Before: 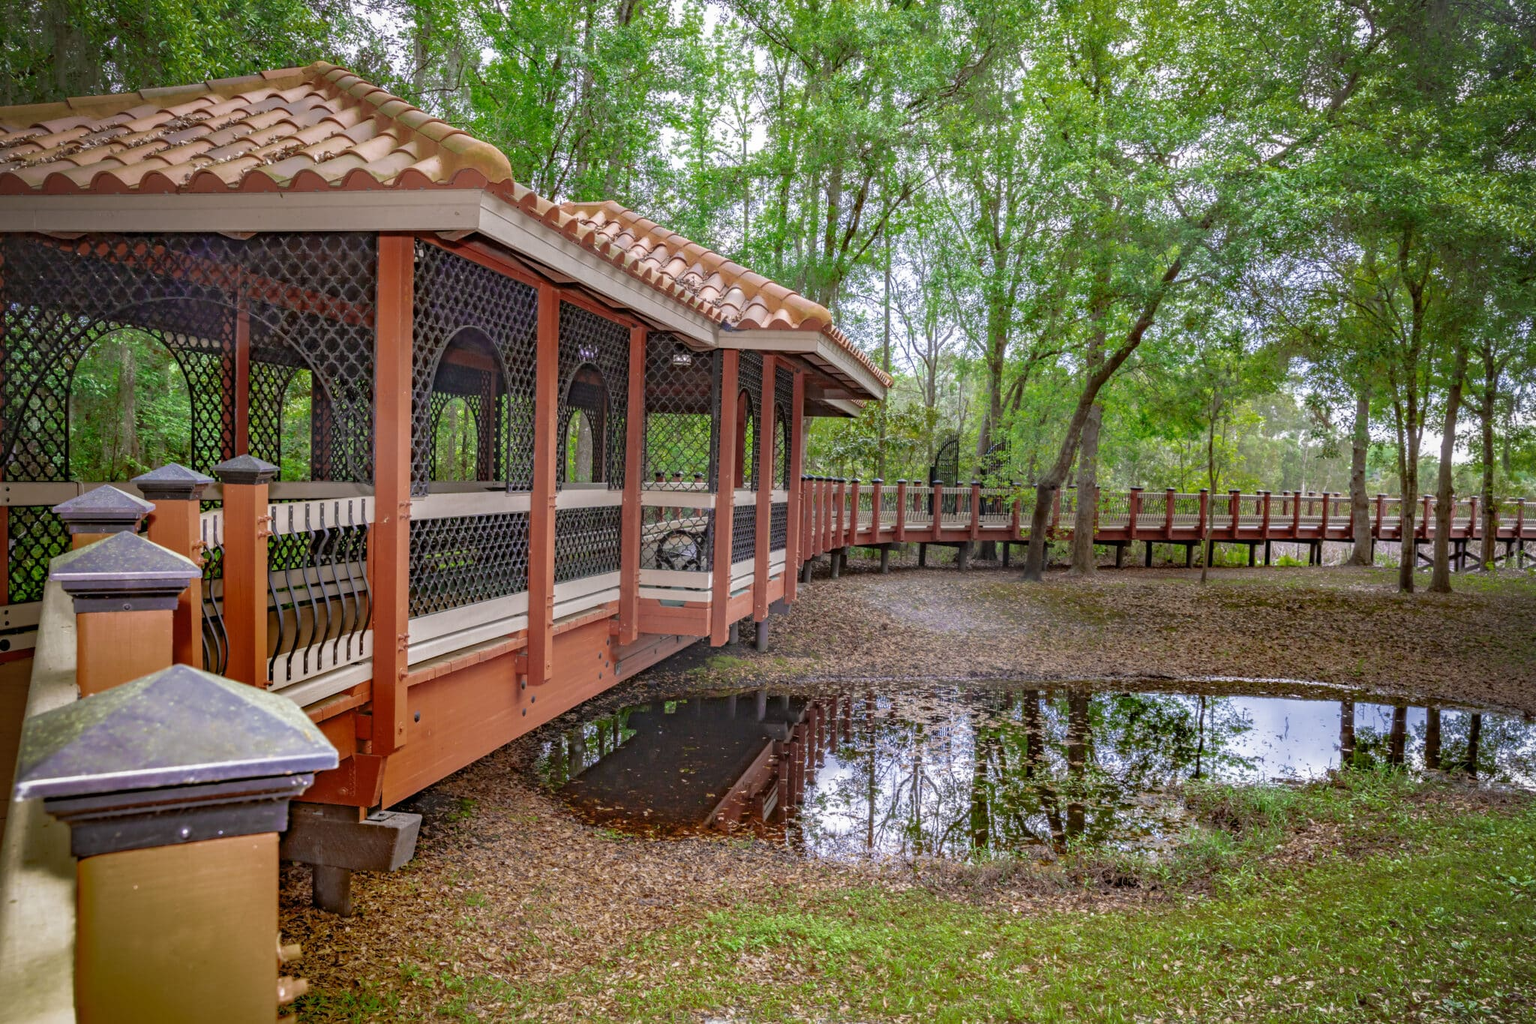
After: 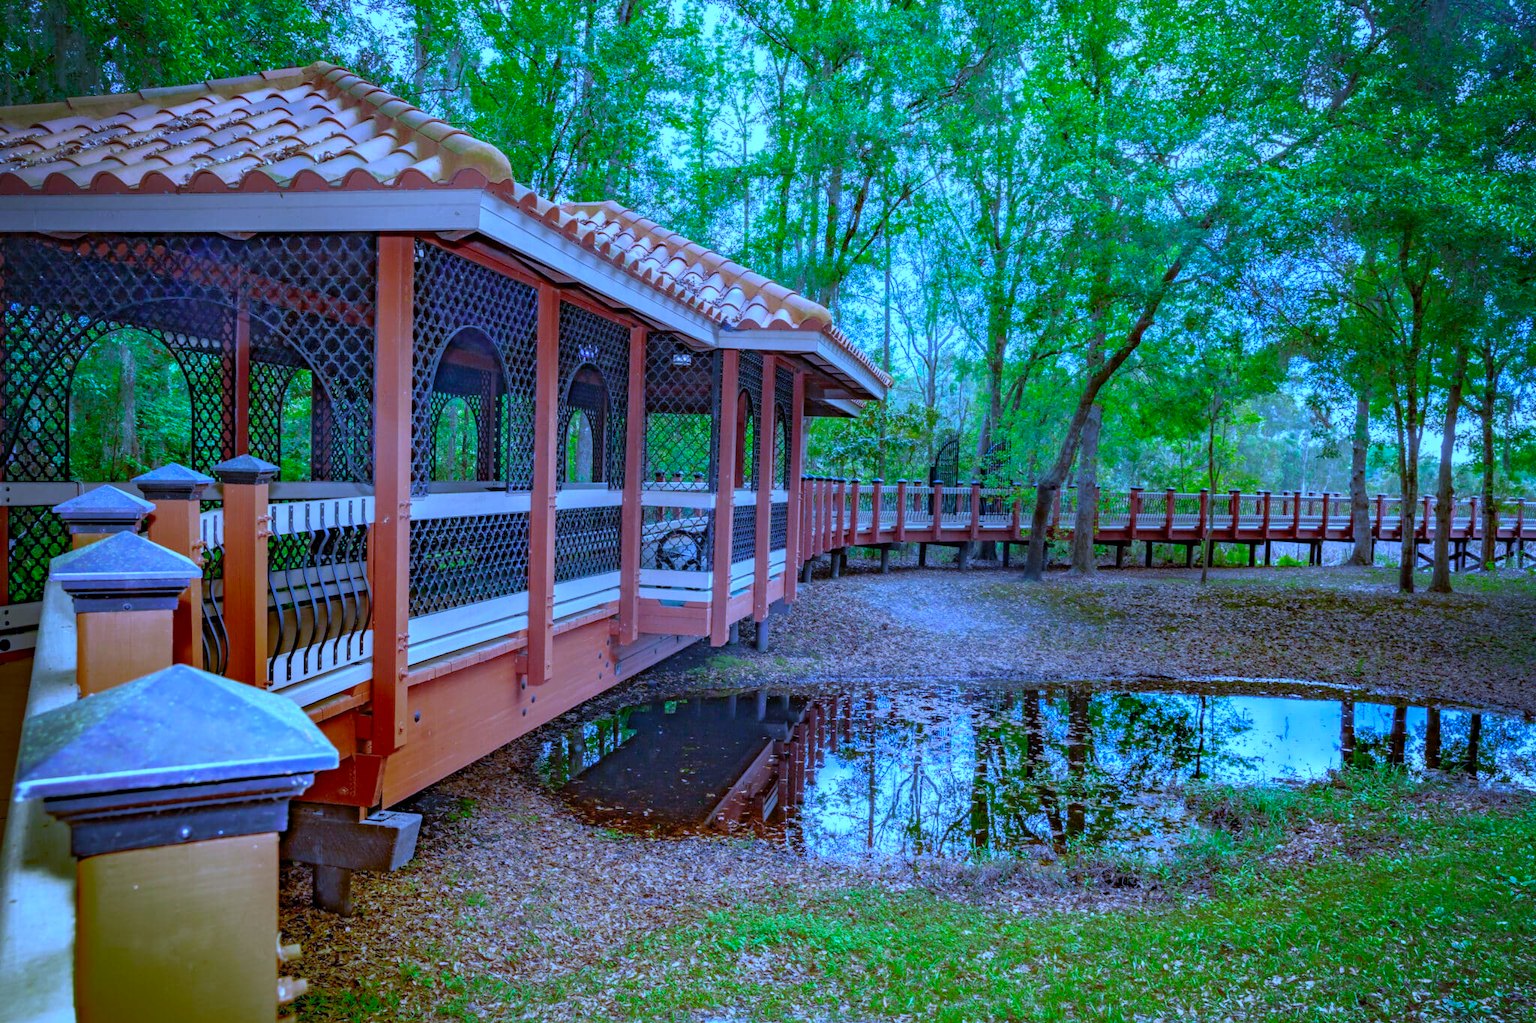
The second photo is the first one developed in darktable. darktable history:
white balance: red 0.766, blue 1.537
contrast brightness saturation: saturation 0.18
